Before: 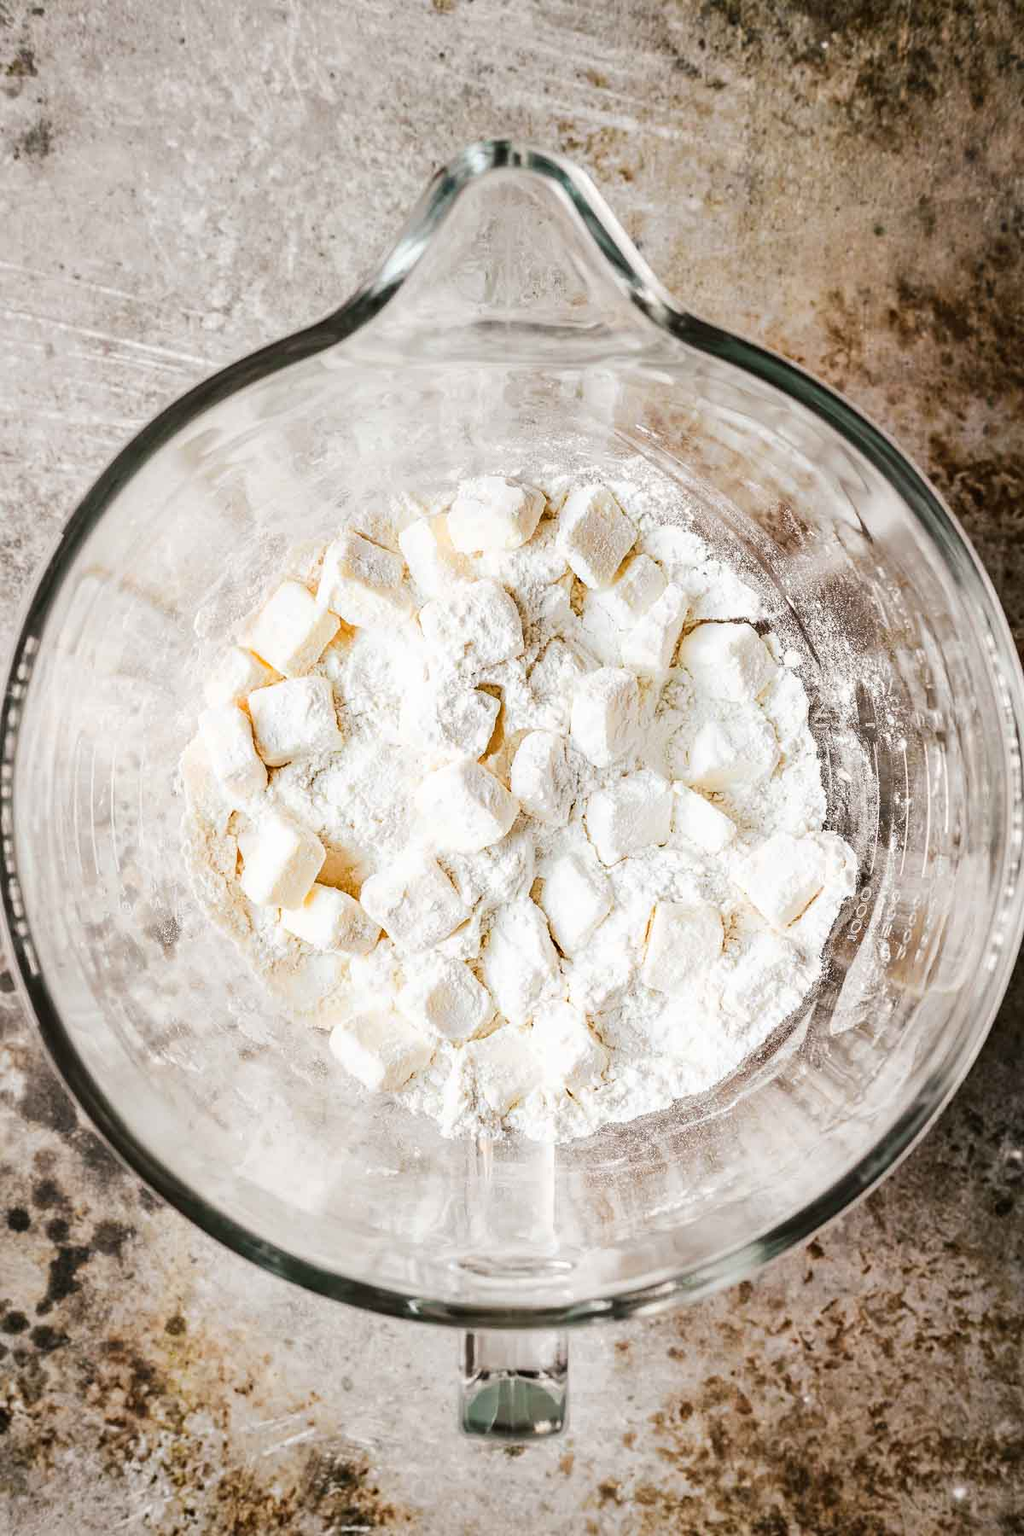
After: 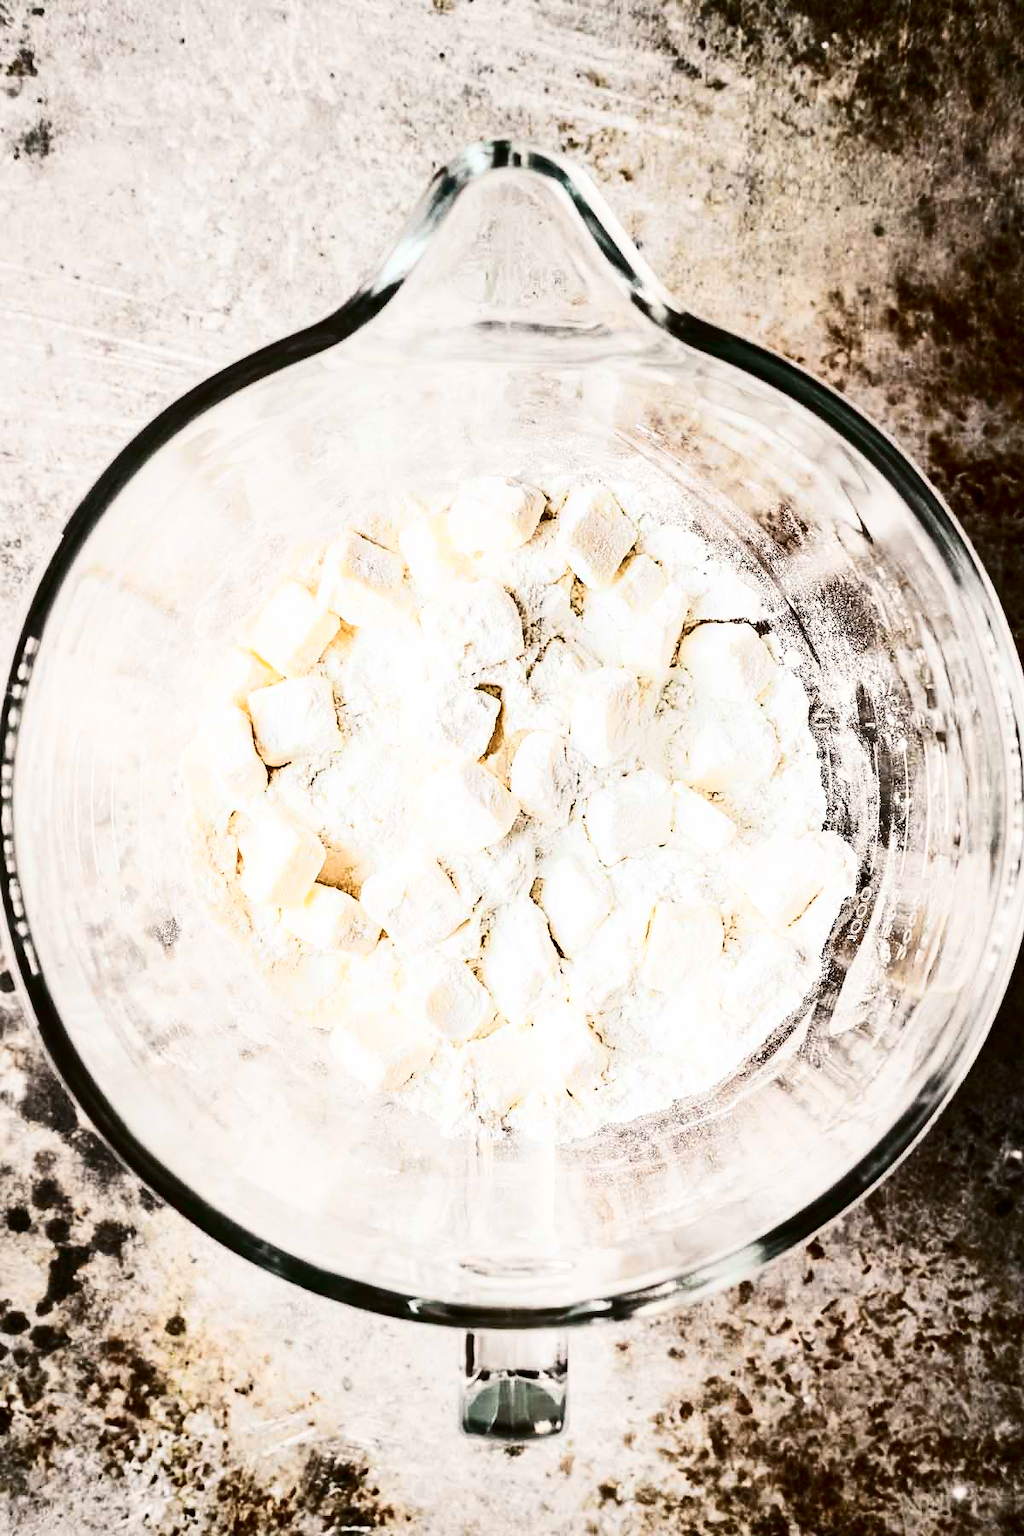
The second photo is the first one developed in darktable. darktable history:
contrast brightness saturation: contrast 0.5, saturation -0.1
